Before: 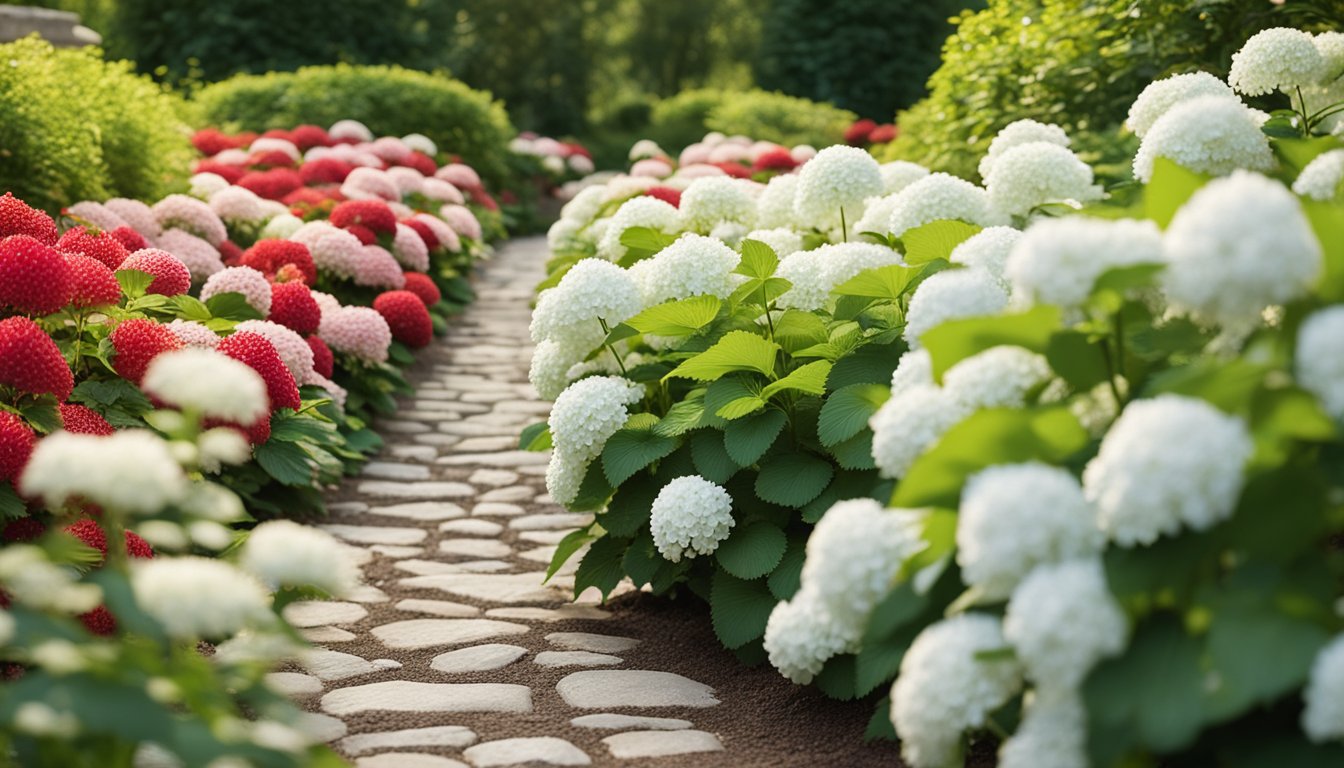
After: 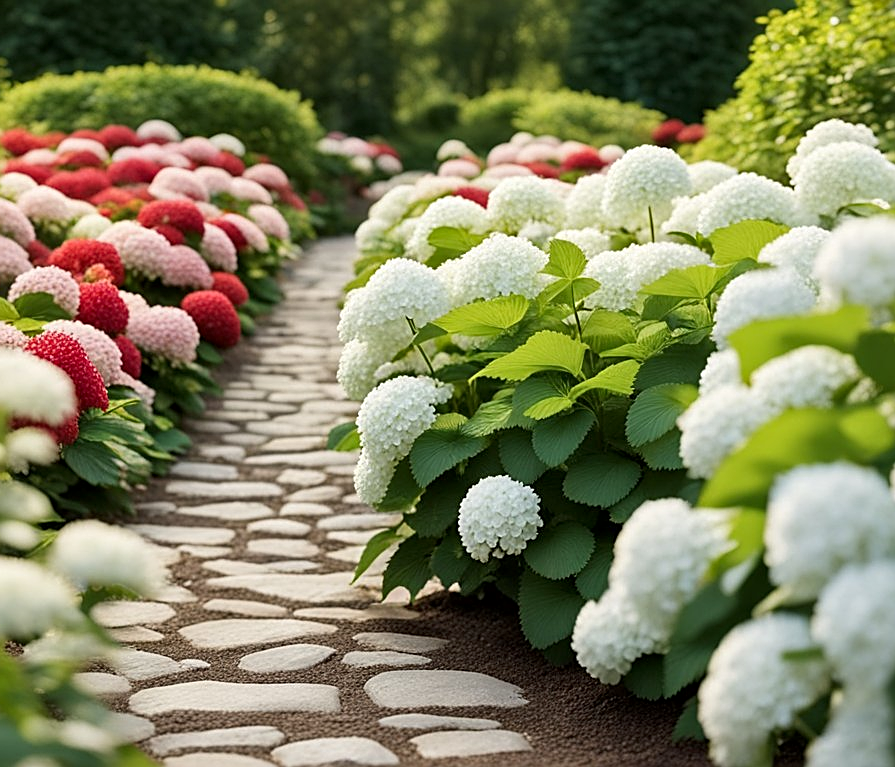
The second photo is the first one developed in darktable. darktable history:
sharpen: on, module defaults
crop and rotate: left 14.292%, right 19.041%
color balance: mode lift, gamma, gain (sRGB), lift [0.97, 1, 1, 1], gamma [1.03, 1, 1, 1]
local contrast: mode bilateral grid, contrast 28, coarseness 16, detail 115%, midtone range 0.2
